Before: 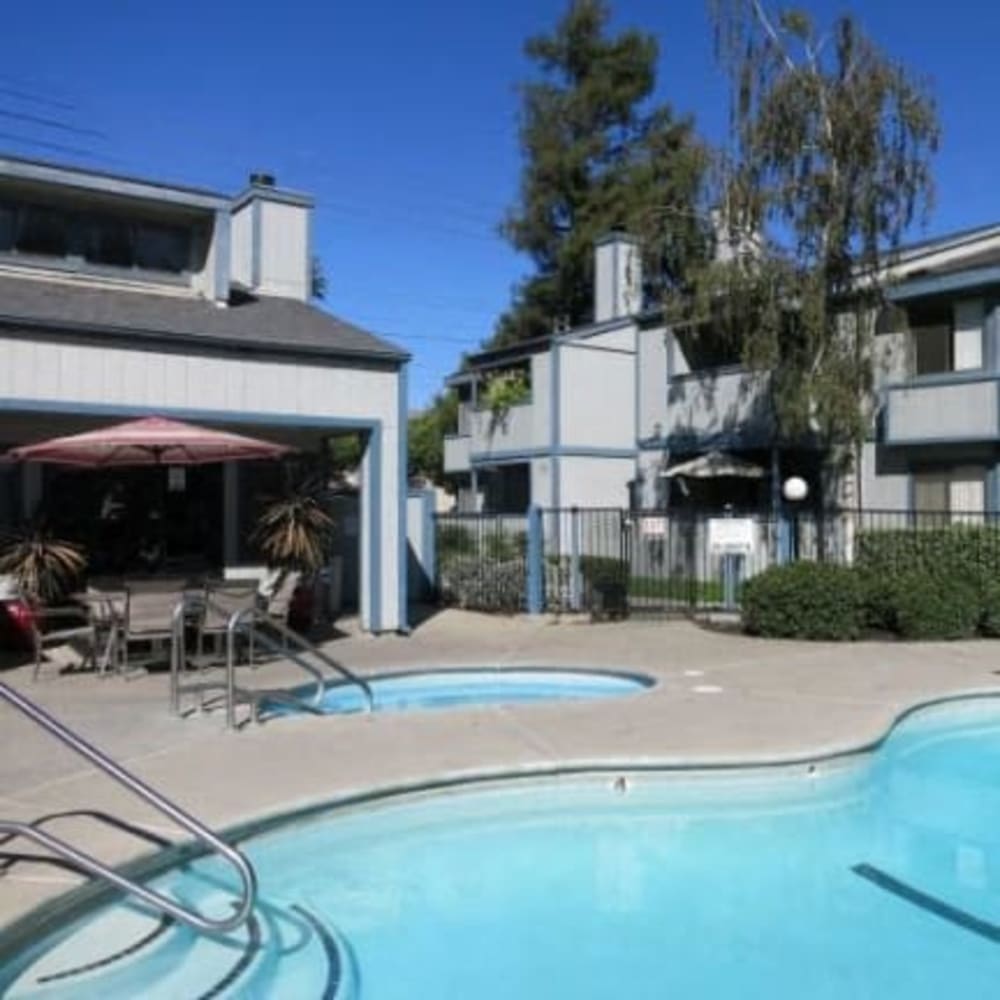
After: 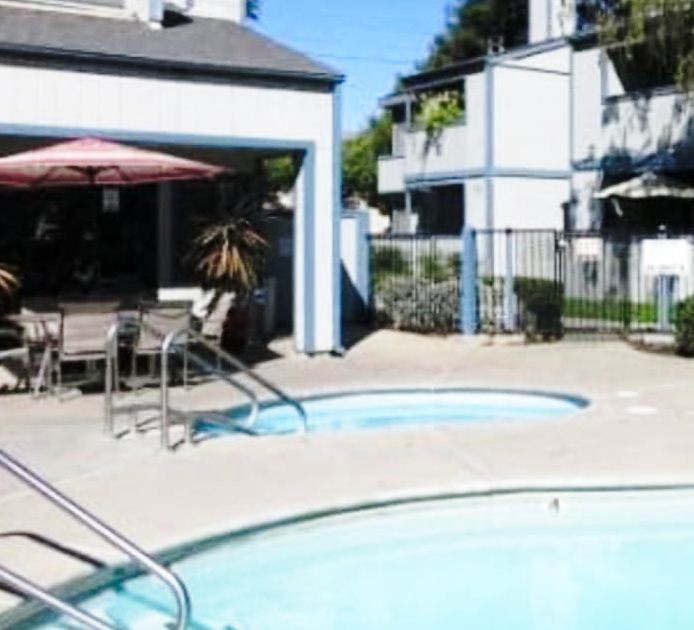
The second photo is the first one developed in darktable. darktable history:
crop: left 6.629%, top 27.922%, right 23.938%, bottom 9.055%
base curve: curves: ch0 [(0, 0) (0.036, 0.037) (0.121, 0.228) (0.46, 0.76) (0.859, 0.983) (1, 1)], preserve colors none
